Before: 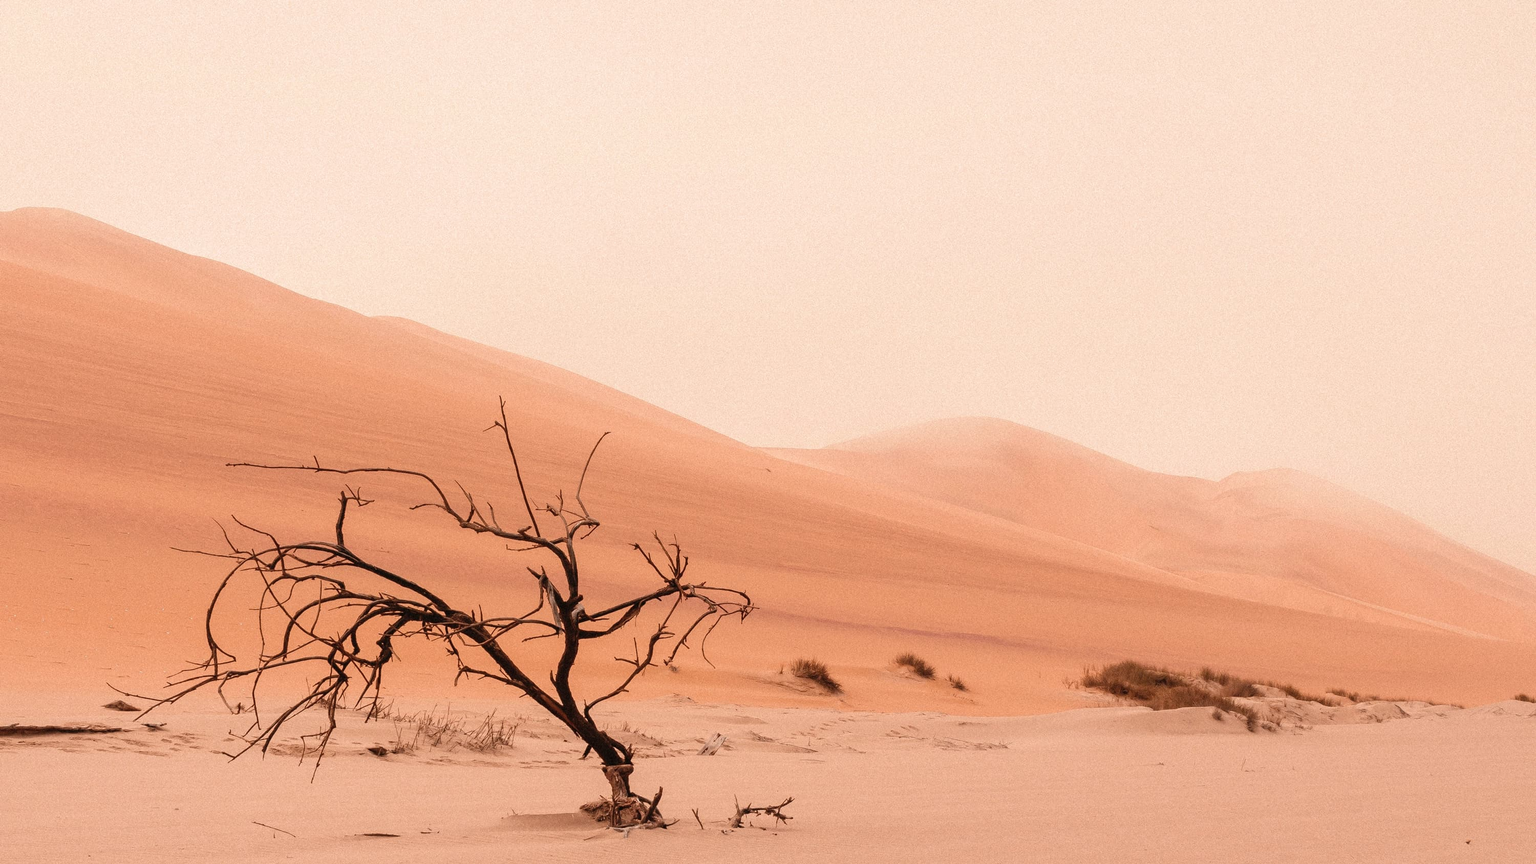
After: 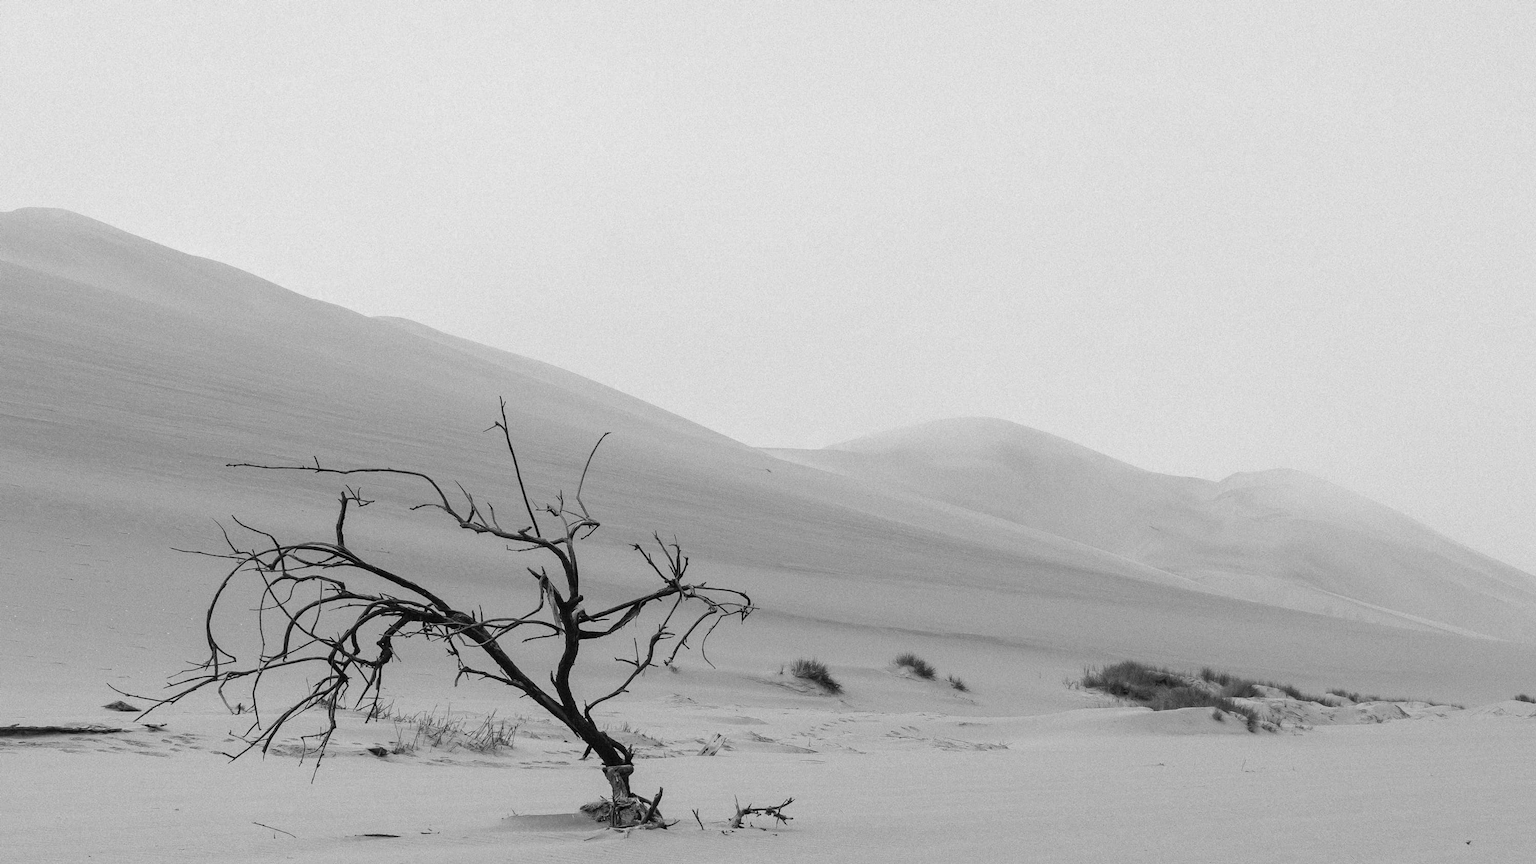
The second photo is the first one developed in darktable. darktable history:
color balance rgb: perceptual saturation grading › global saturation 20%, perceptual saturation grading › highlights -25%, perceptual saturation grading › shadows 25%
white balance: red 0.766, blue 1.537
monochrome: on, module defaults
